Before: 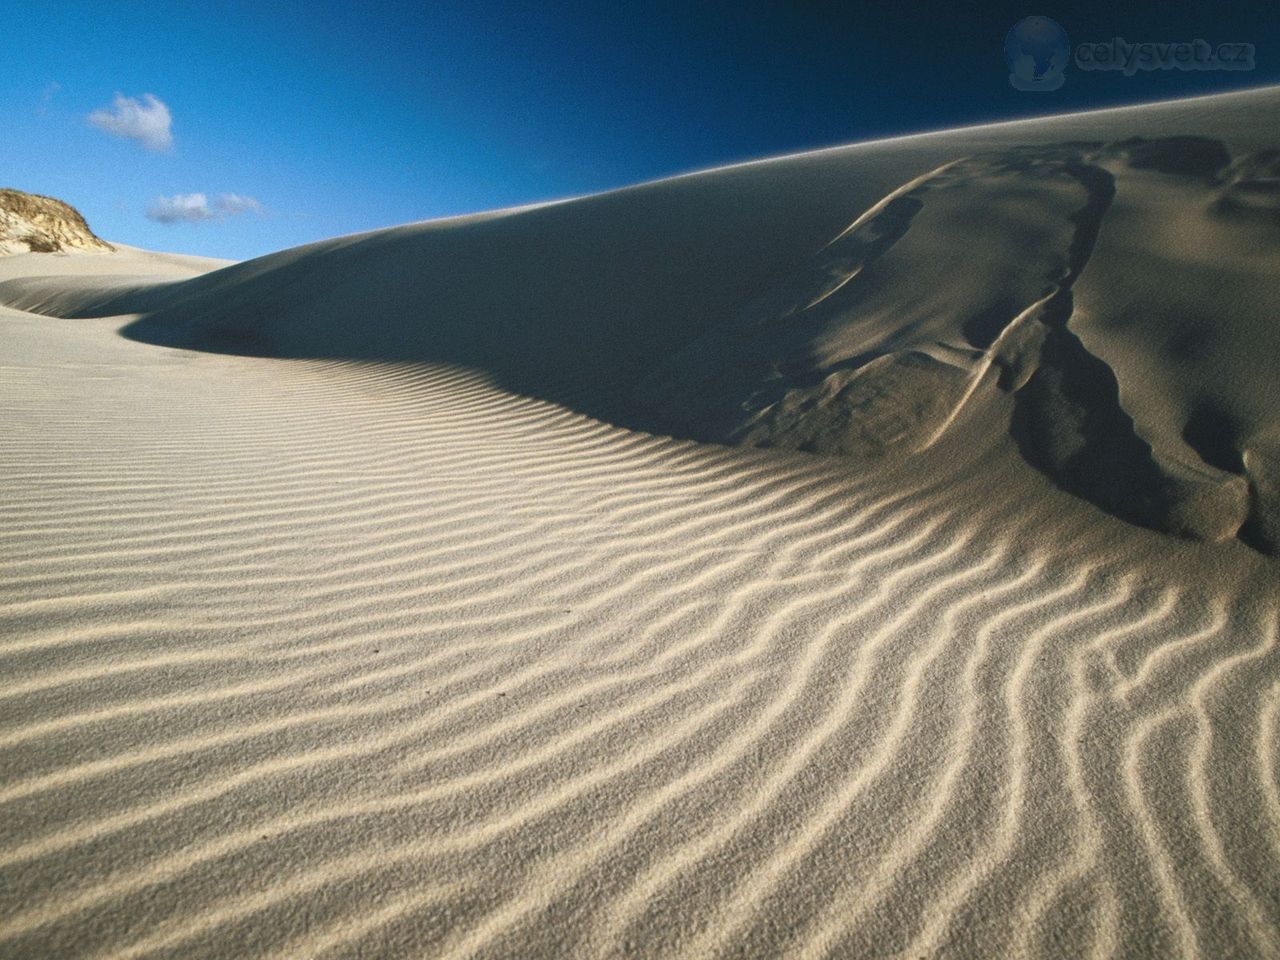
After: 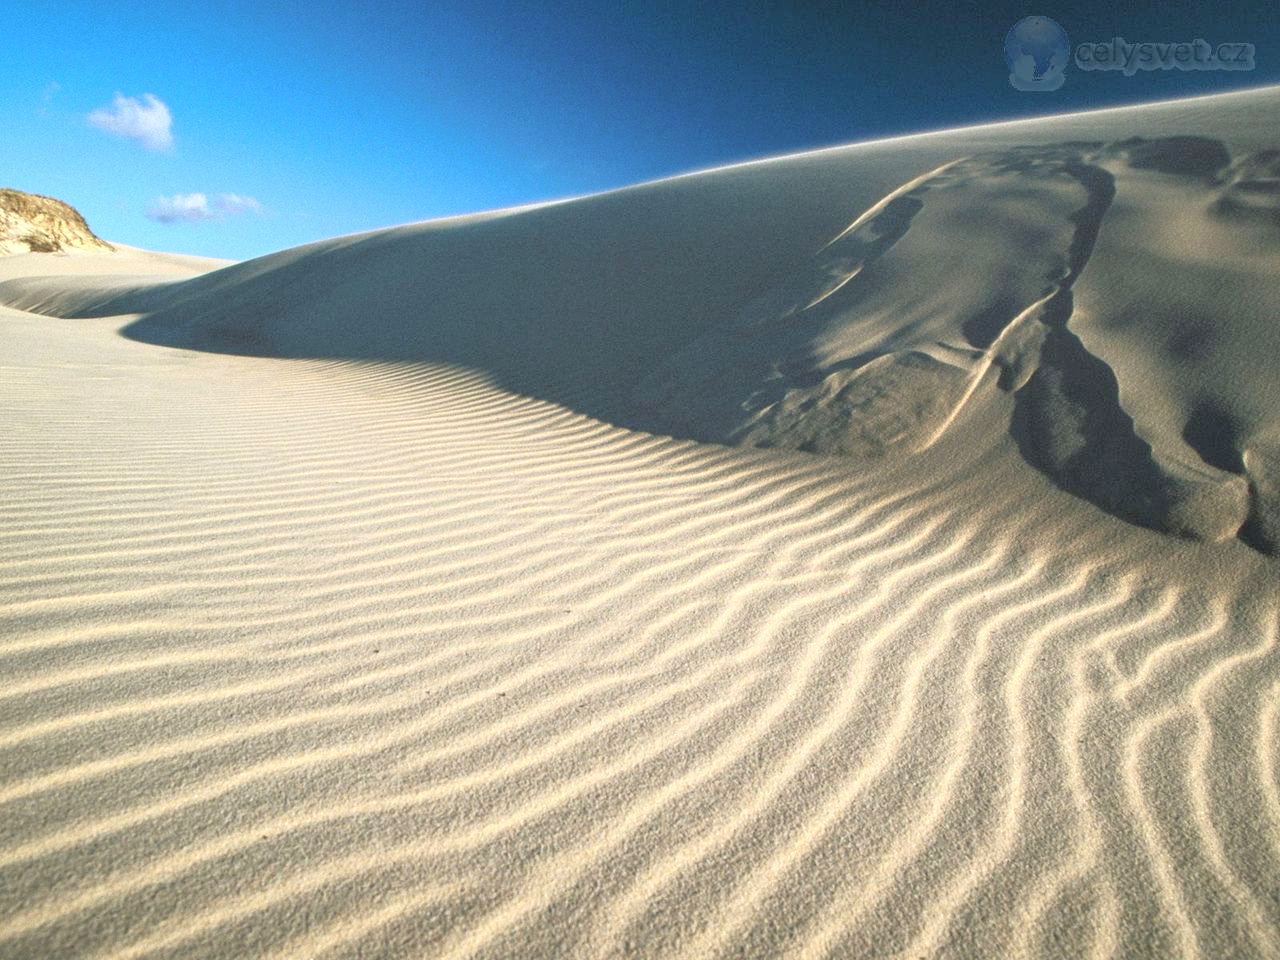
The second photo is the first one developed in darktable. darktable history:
local contrast: on, module defaults
contrast brightness saturation: contrast 0.1, brightness 0.3, saturation 0.14
exposure: black level correction 0.002, exposure 0.15 EV, compensate highlight preservation false
